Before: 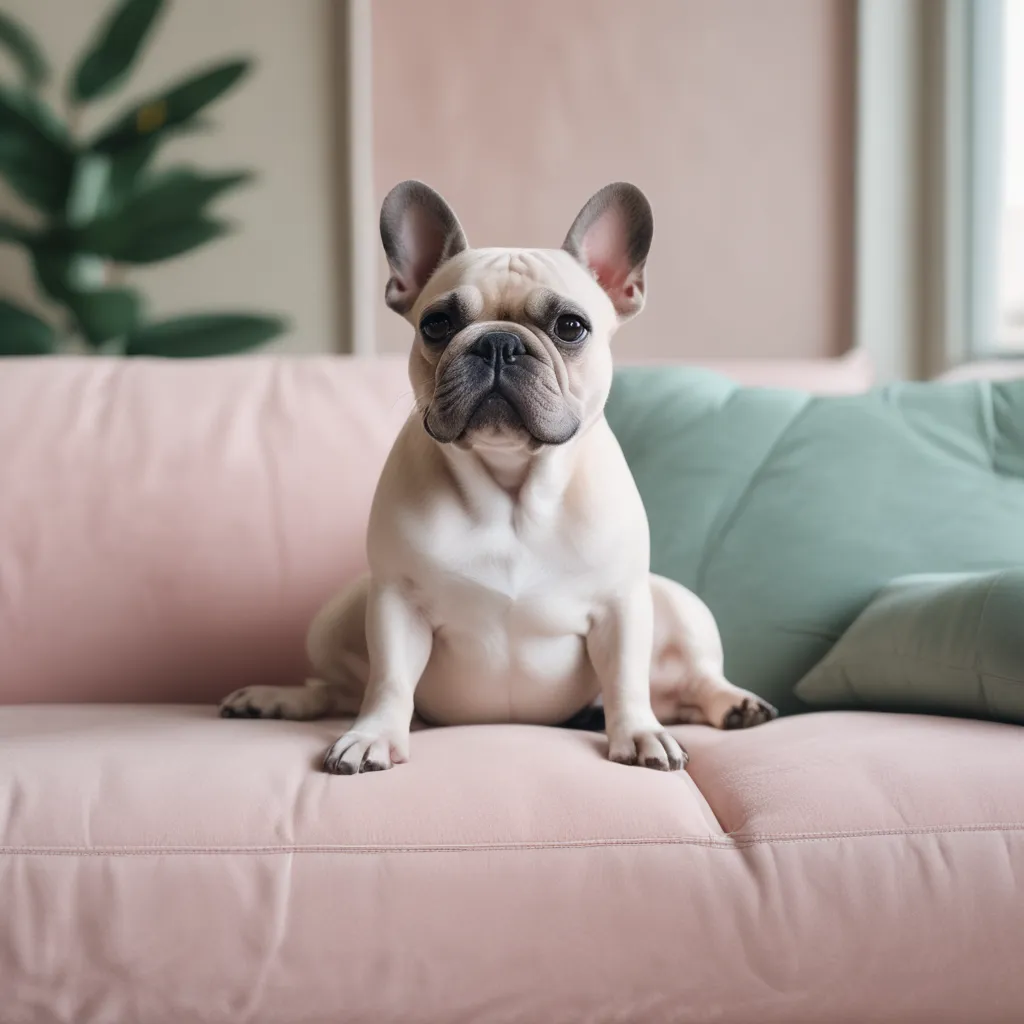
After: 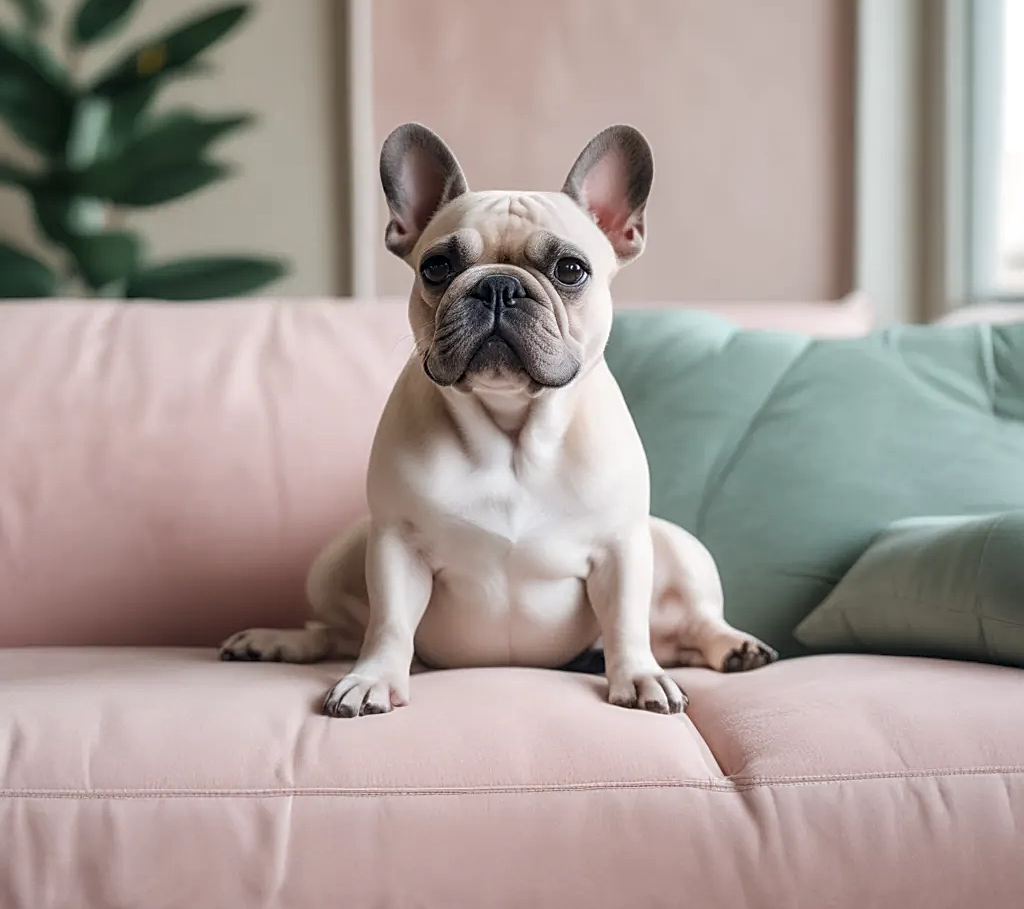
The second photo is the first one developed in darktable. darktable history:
crop and rotate: top 5.609%, bottom 5.609%
local contrast: on, module defaults
sharpen: on, module defaults
